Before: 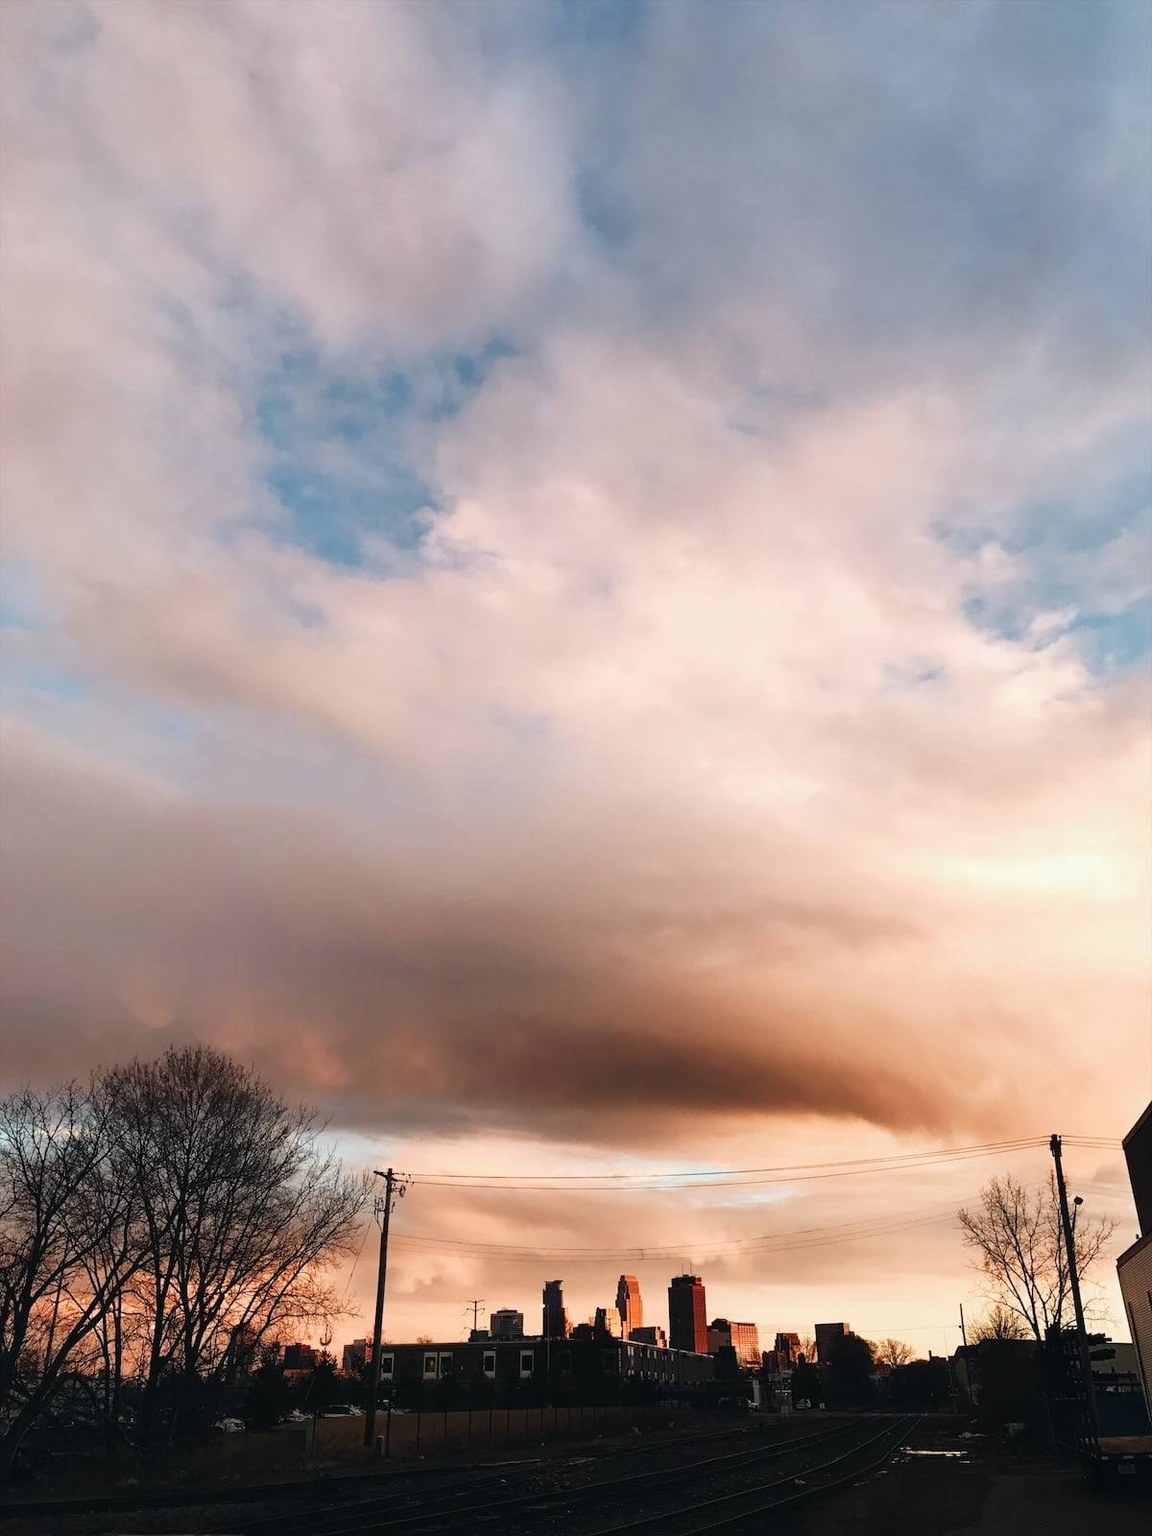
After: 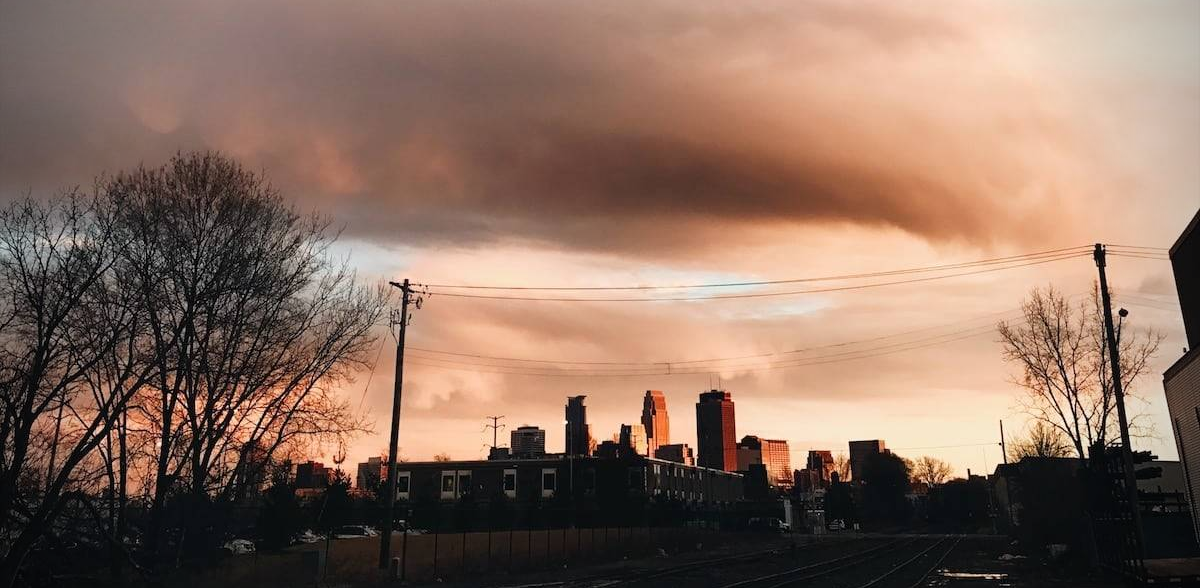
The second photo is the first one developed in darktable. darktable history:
vignetting: fall-off radius 32.51%, unbound false
crop and rotate: top 58.729%, bottom 4.486%
